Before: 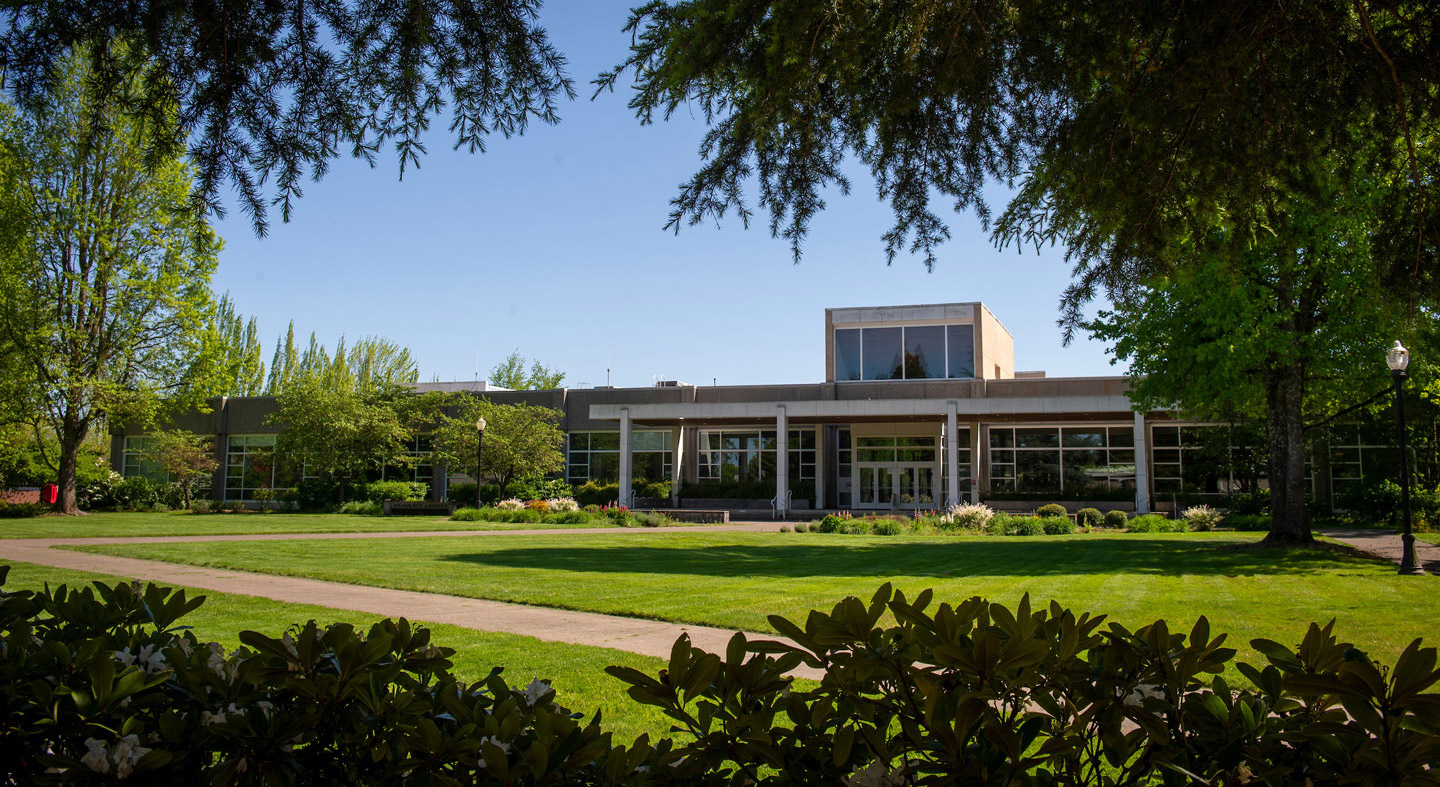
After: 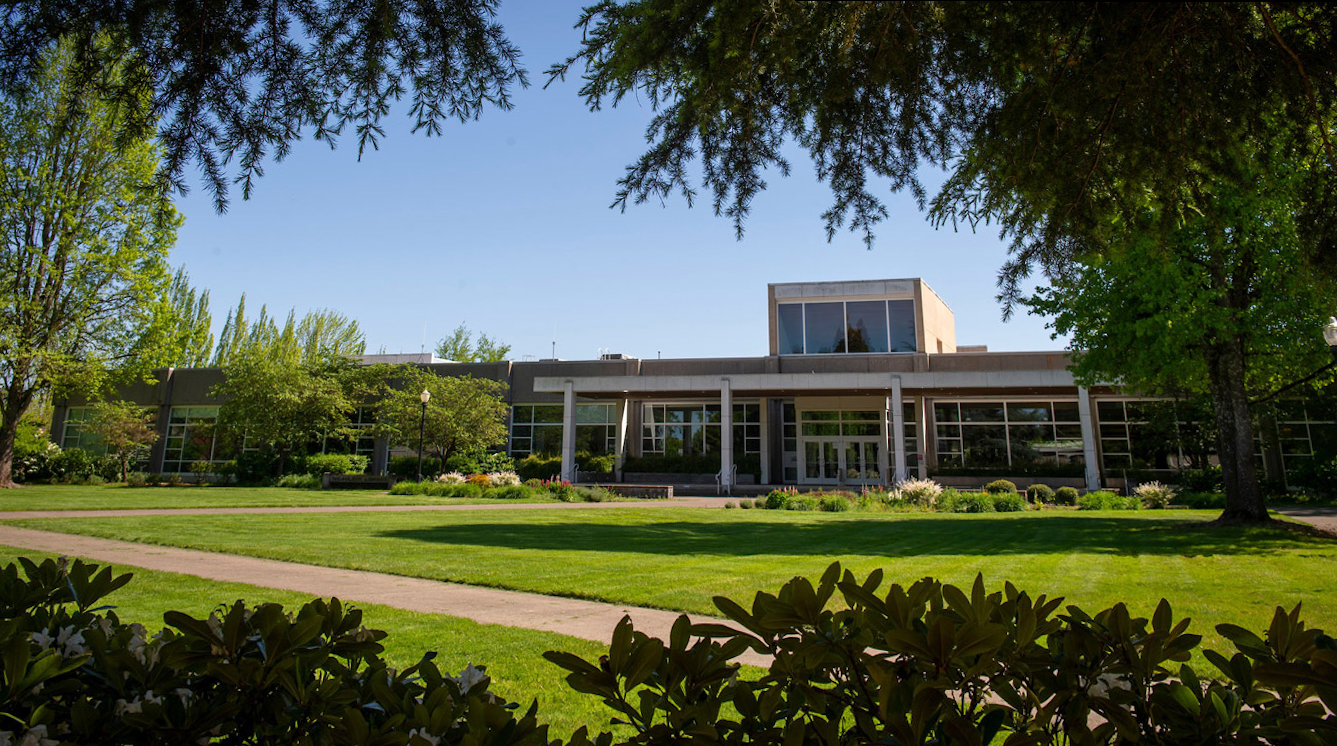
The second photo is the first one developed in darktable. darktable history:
crop and rotate: top 0%, bottom 5.097%
rotate and perspective: rotation 0.215°, lens shift (vertical) -0.139, crop left 0.069, crop right 0.939, crop top 0.002, crop bottom 0.996
